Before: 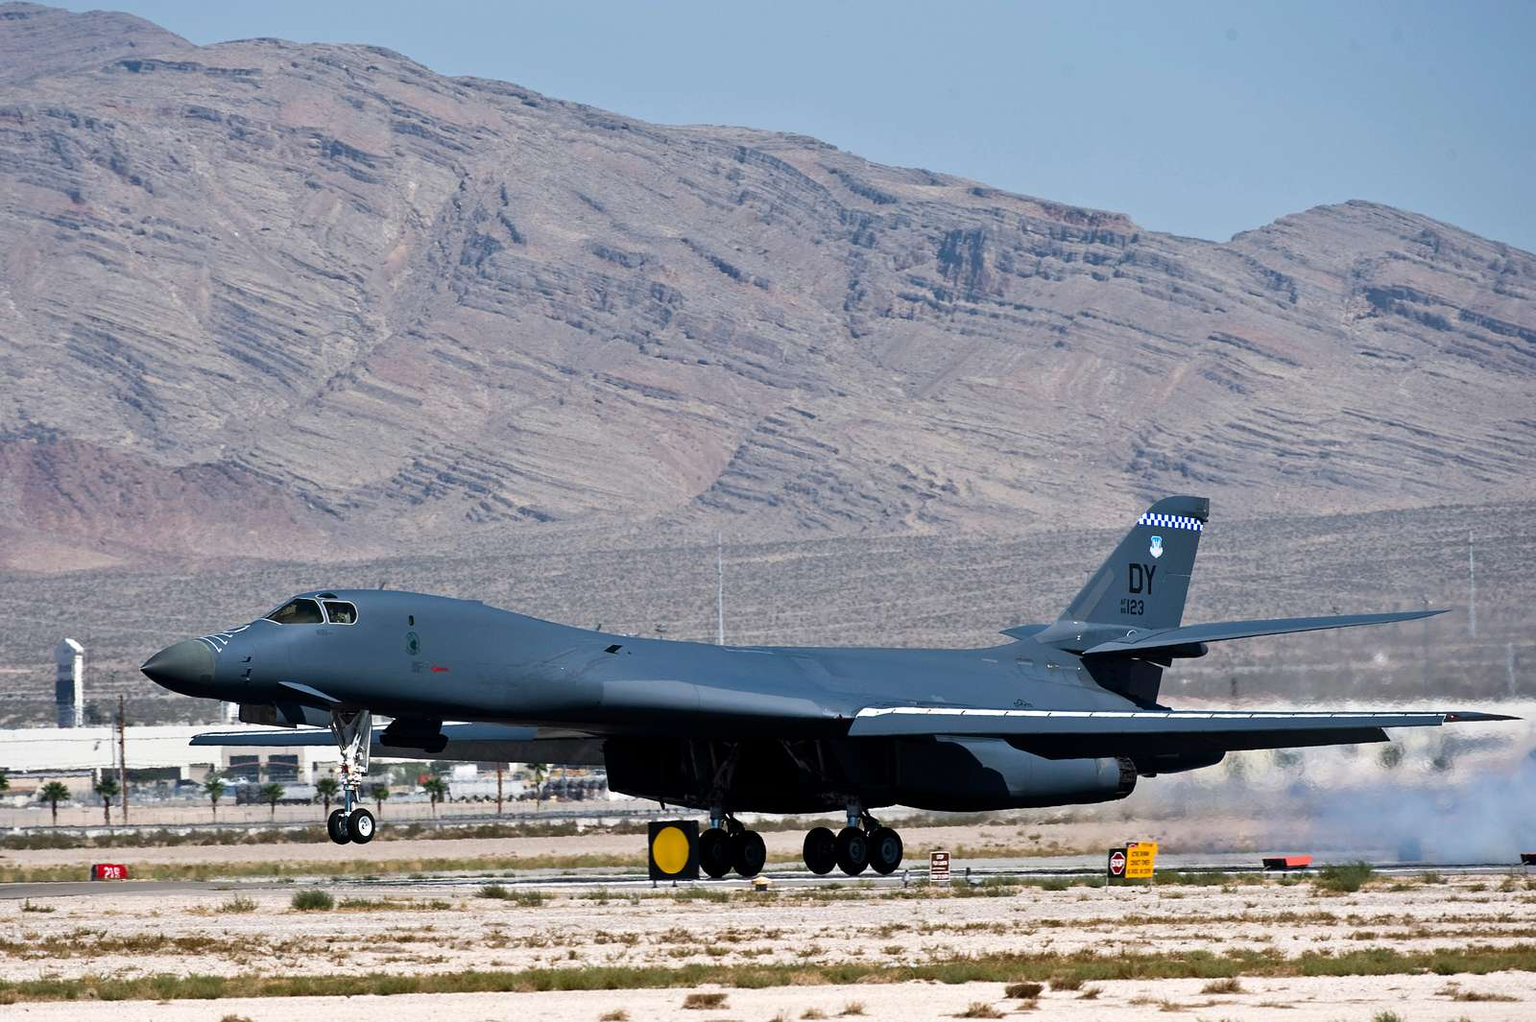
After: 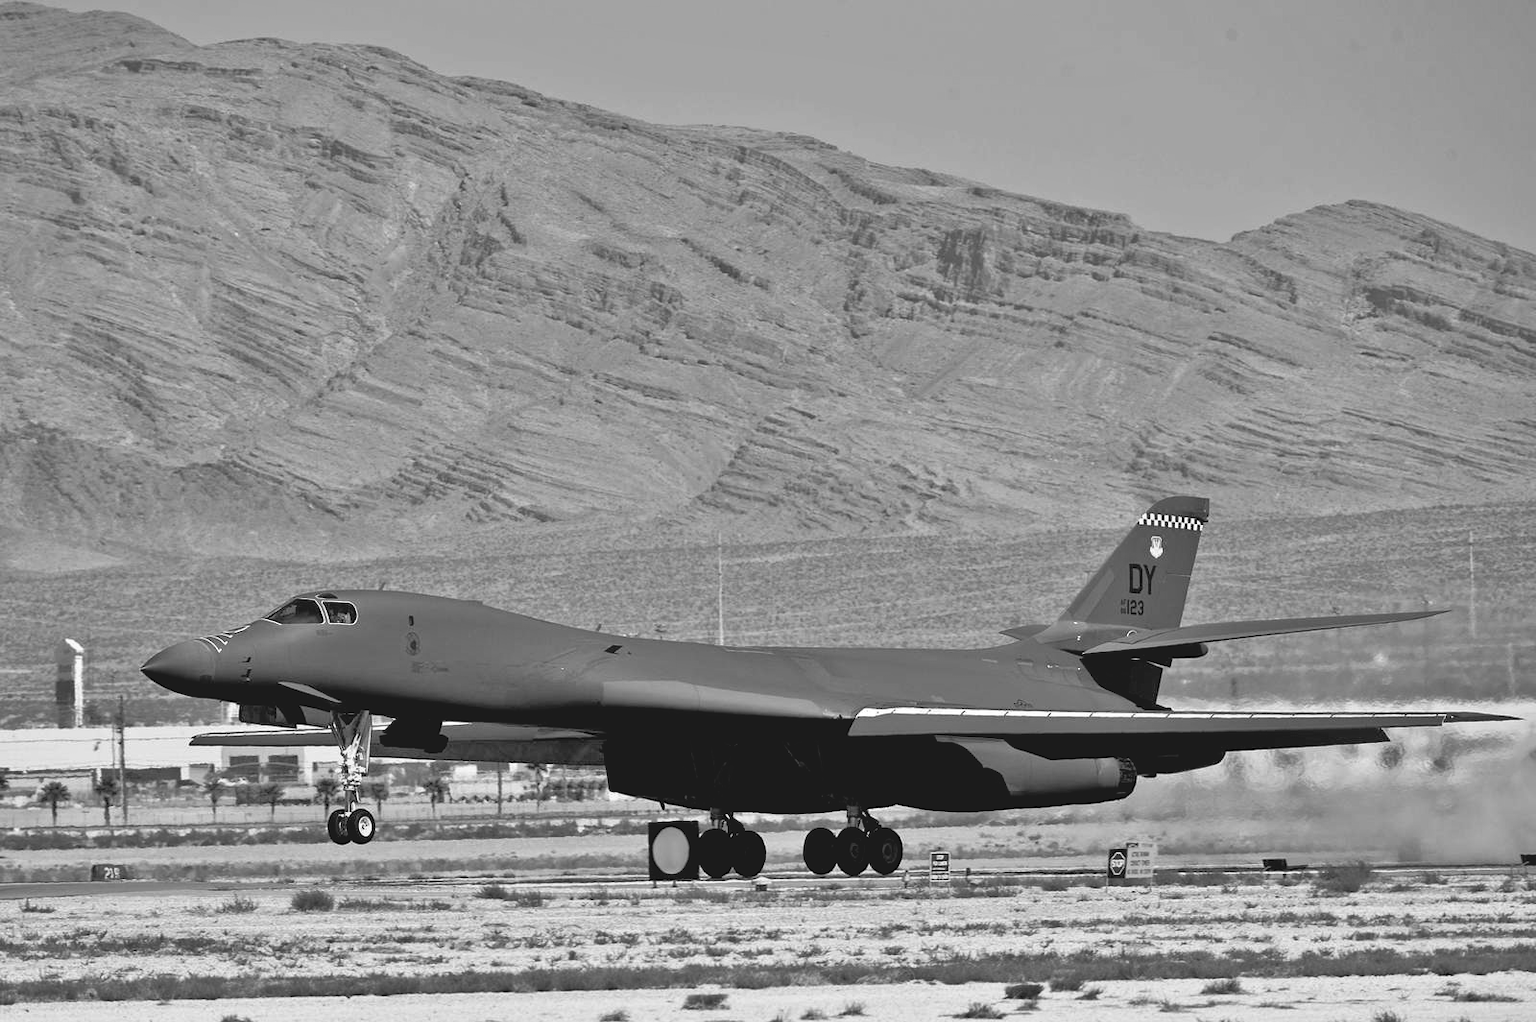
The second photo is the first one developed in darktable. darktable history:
rgb curve: curves: ch0 [(0.123, 0.061) (0.995, 0.887)]; ch1 [(0.06, 0.116) (1, 0.906)]; ch2 [(0, 0) (0.824, 0.69) (1, 1)], mode RGB, independent channels, compensate middle gray true
monochrome: a -3.63, b -0.465
color contrast: green-magenta contrast 0.8, blue-yellow contrast 1.1, unbound 0
exposure: black level correction 0.001, exposure 0.14 EV, compensate highlight preservation false
shadows and highlights: shadows 32, highlights -32, soften with gaussian
tone equalizer: -7 EV 0.15 EV, -6 EV 0.6 EV, -5 EV 1.15 EV, -4 EV 1.33 EV, -3 EV 1.15 EV, -2 EV 0.6 EV, -1 EV 0.15 EV, mask exposure compensation -0.5 EV
